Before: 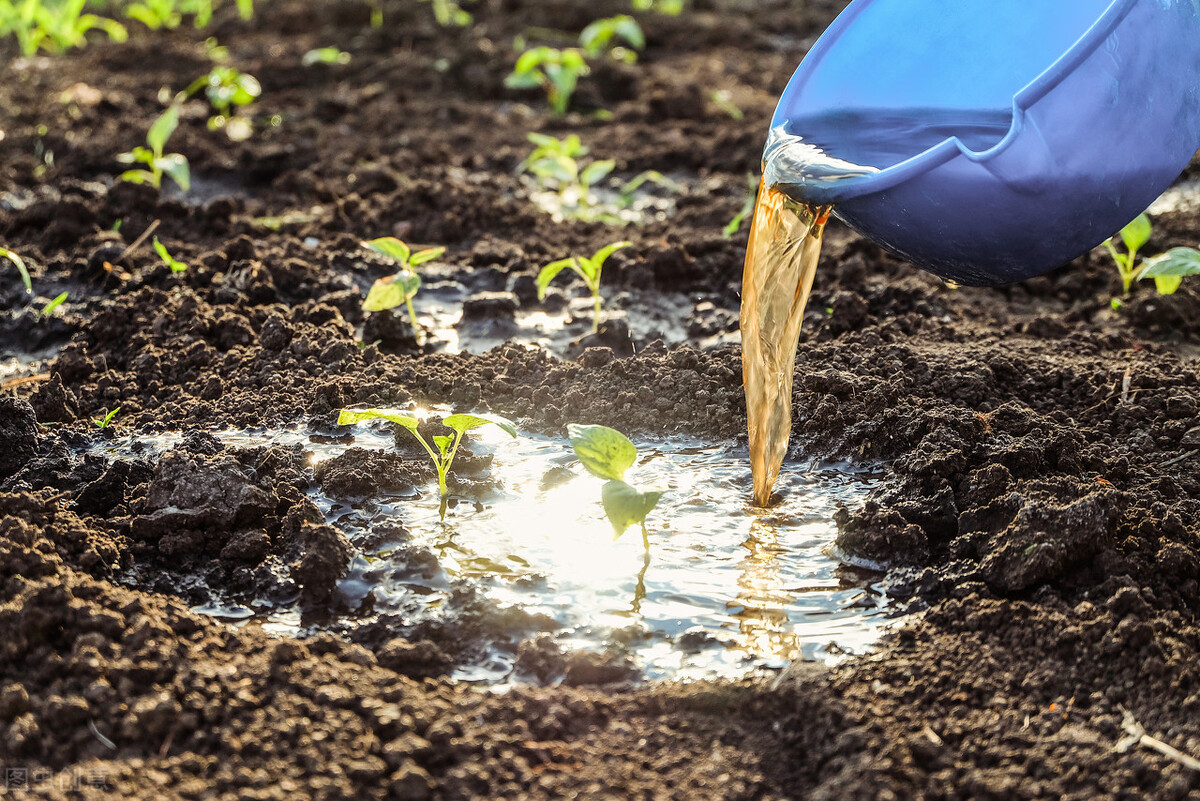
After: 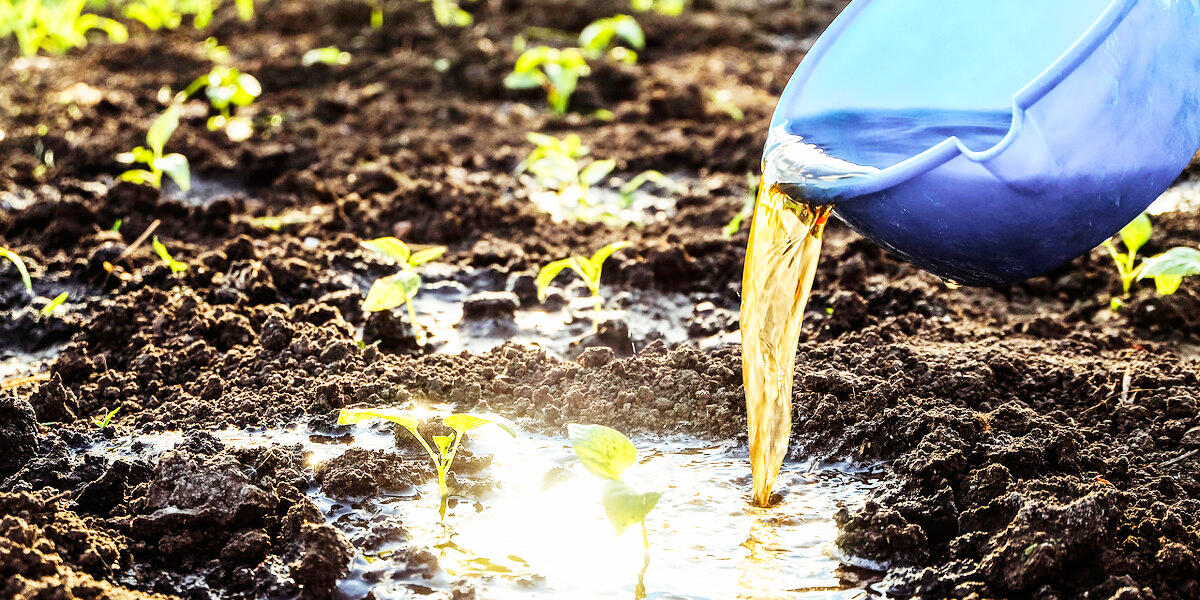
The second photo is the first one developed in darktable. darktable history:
crop: bottom 24.967%
color balance rgb: global vibrance 10%
tone equalizer: on, module defaults
exposure: black level correction 0.001, exposure -0.125 EV, compensate exposure bias true, compensate highlight preservation false
contrast brightness saturation: contrast 0.04, saturation 0.07
base curve: curves: ch0 [(0, 0) (0.007, 0.004) (0.027, 0.03) (0.046, 0.07) (0.207, 0.54) (0.442, 0.872) (0.673, 0.972) (1, 1)], preserve colors none
